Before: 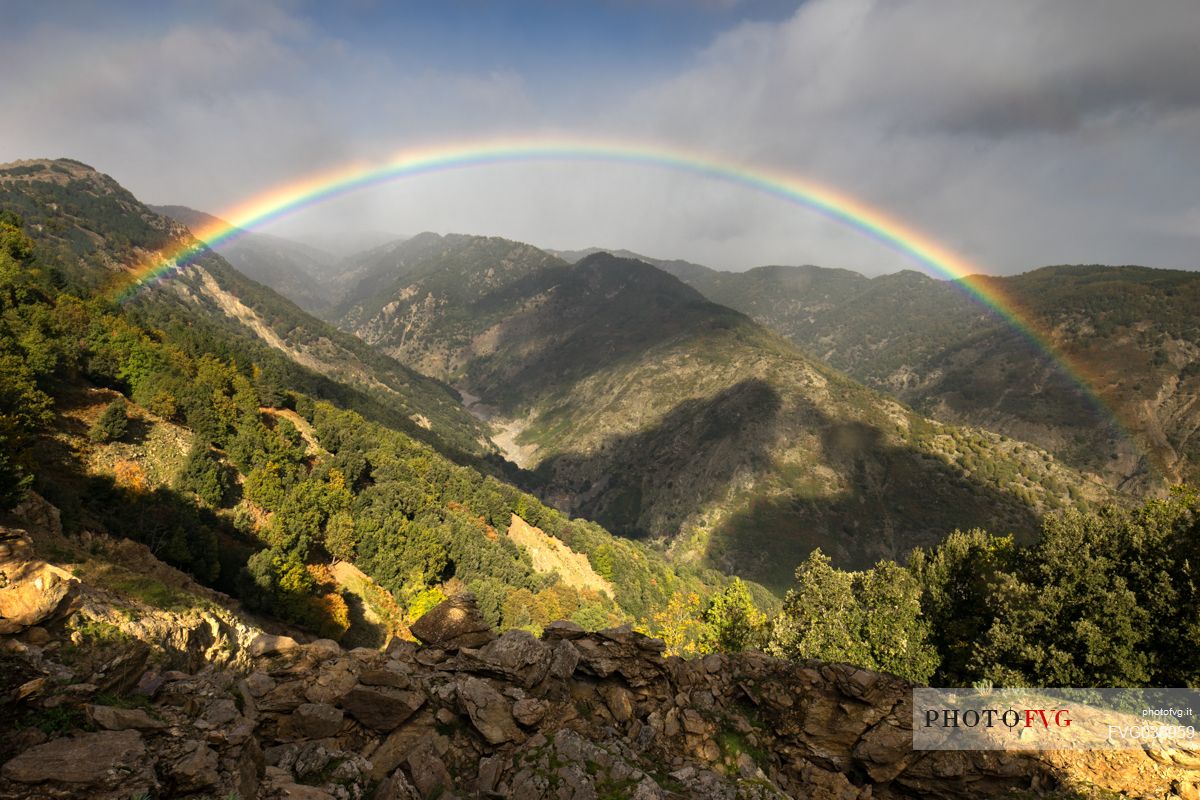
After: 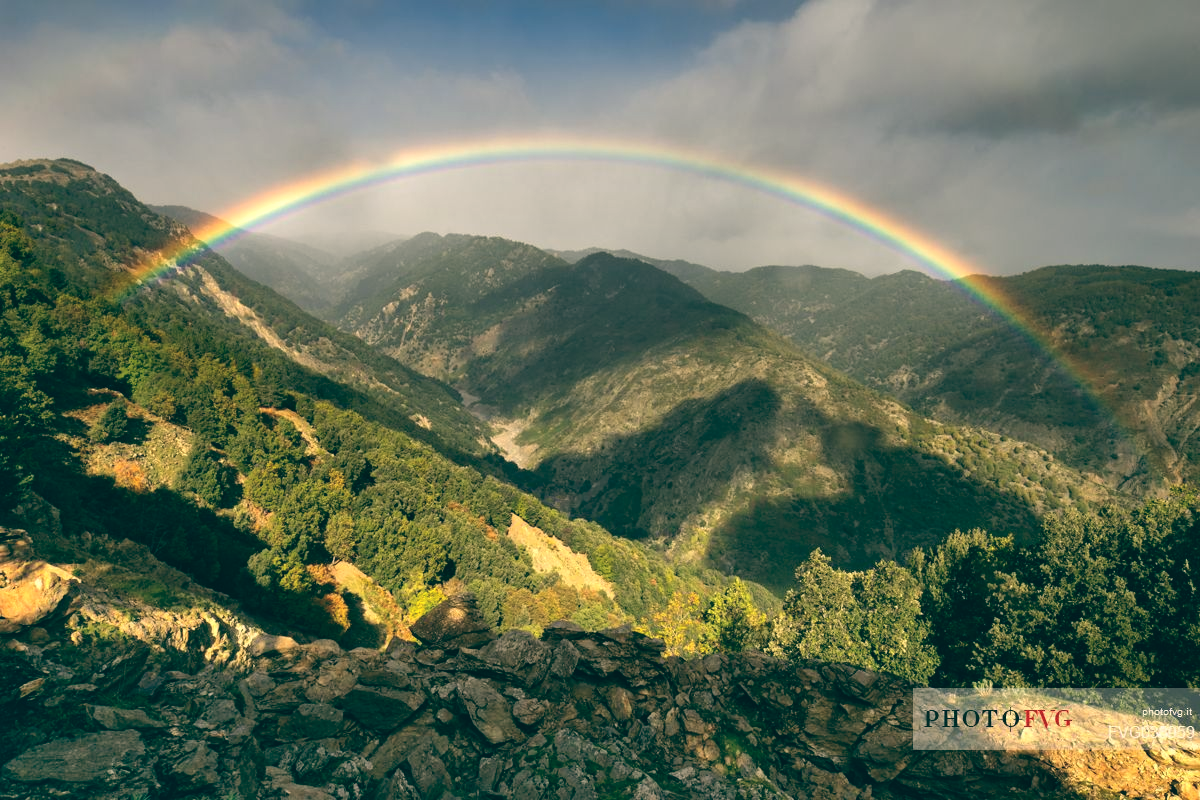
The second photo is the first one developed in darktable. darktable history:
color balance: lift [1.005, 0.99, 1.007, 1.01], gamma [1, 0.979, 1.011, 1.021], gain [0.923, 1.098, 1.025, 0.902], input saturation 90.45%, contrast 7.73%, output saturation 105.91%
shadows and highlights: low approximation 0.01, soften with gaussian
